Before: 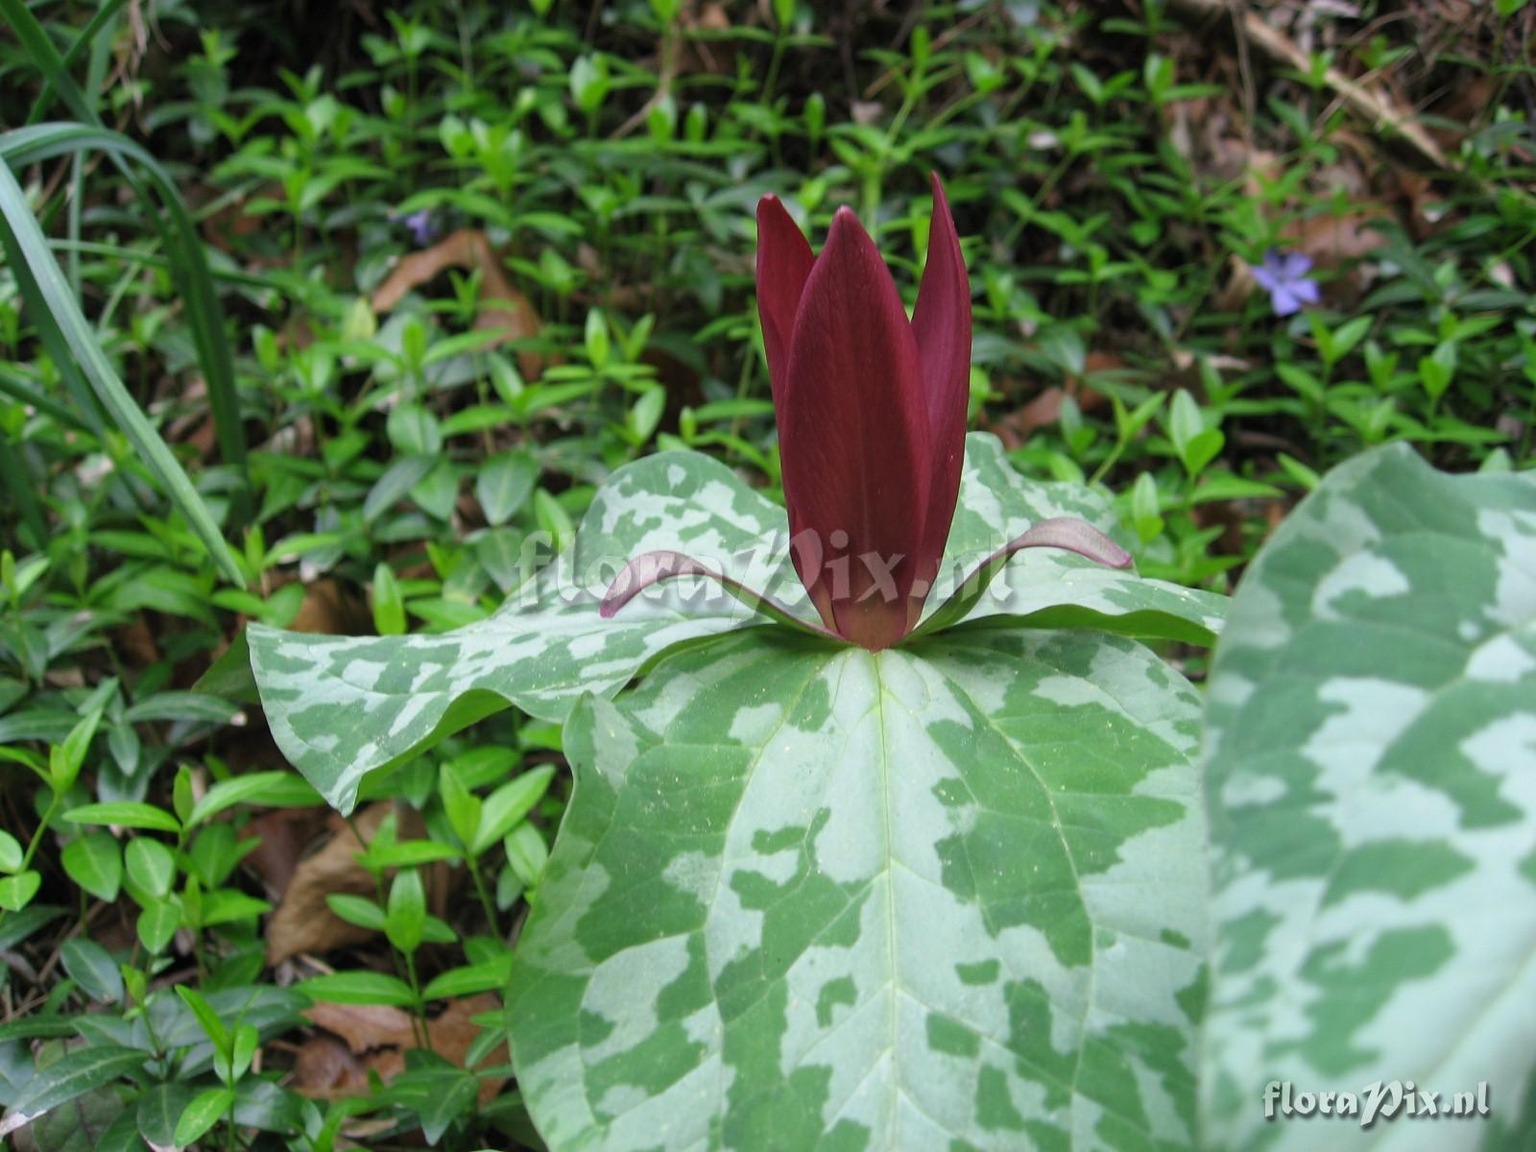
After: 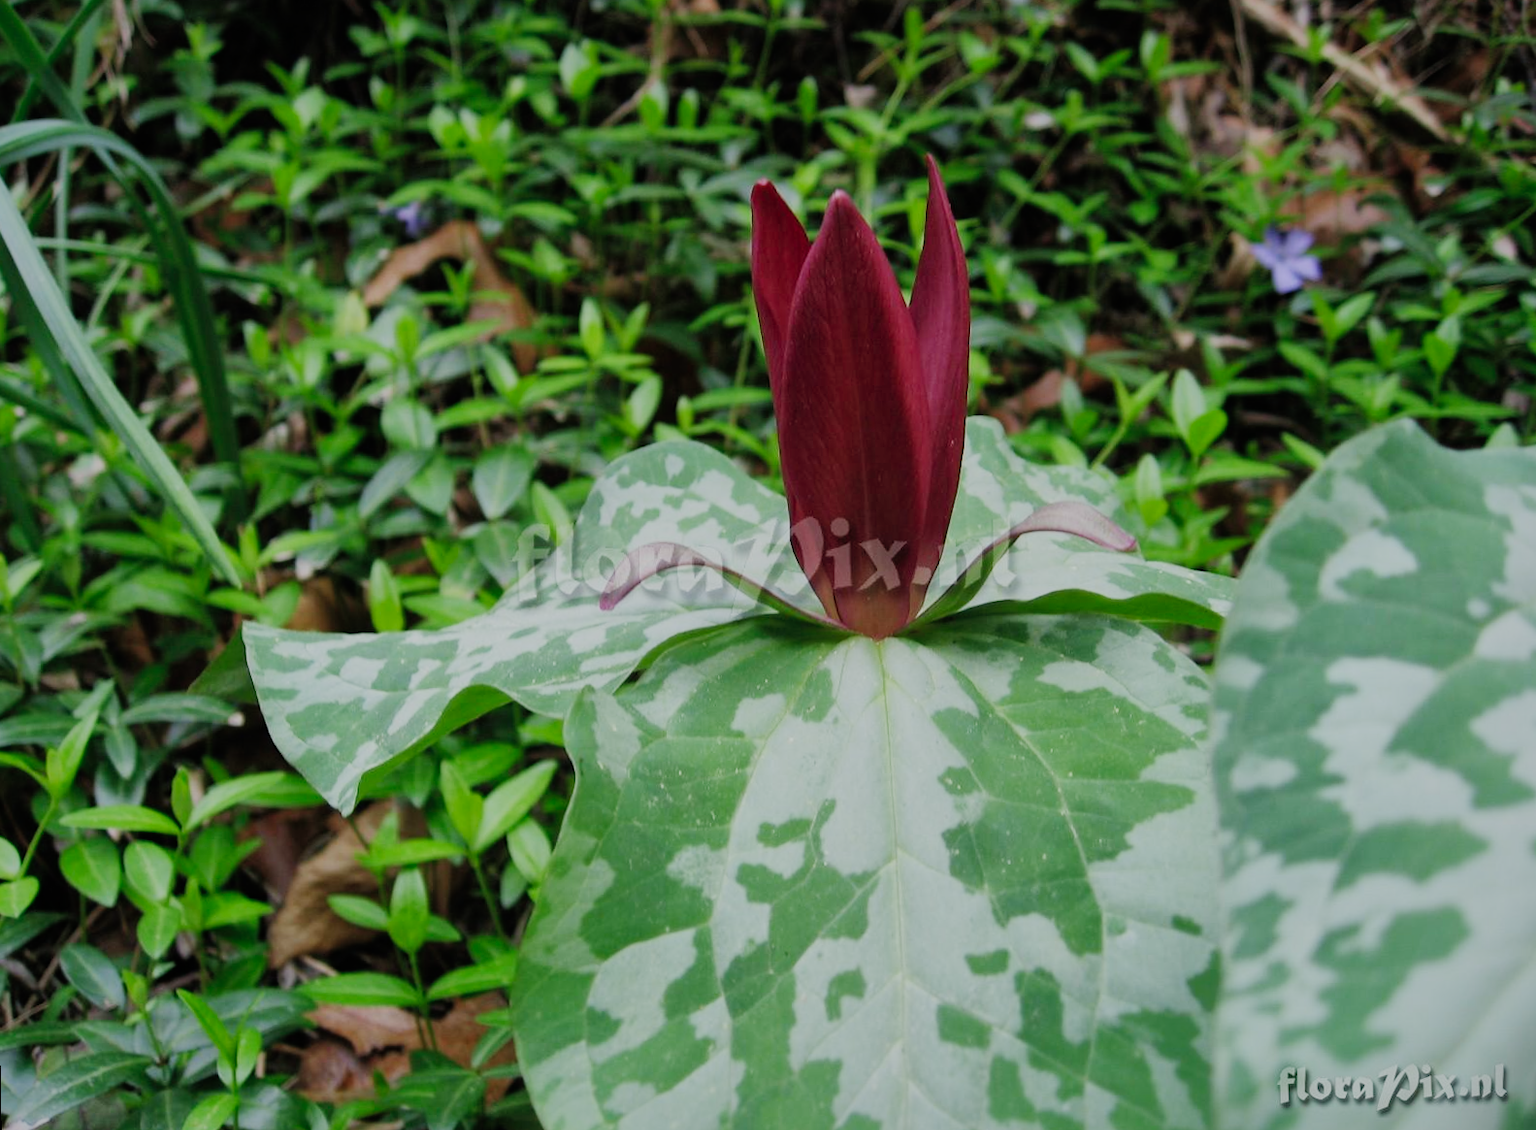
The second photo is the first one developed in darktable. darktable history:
shadows and highlights: shadows 40, highlights -60
sigmoid: skew -0.2, preserve hue 0%, red attenuation 0.1, red rotation 0.035, green attenuation 0.1, green rotation -0.017, blue attenuation 0.15, blue rotation -0.052, base primaries Rec2020
rotate and perspective: rotation -1°, crop left 0.011, crop right 0.989, crop top 0.025, crop bottom 0.975
